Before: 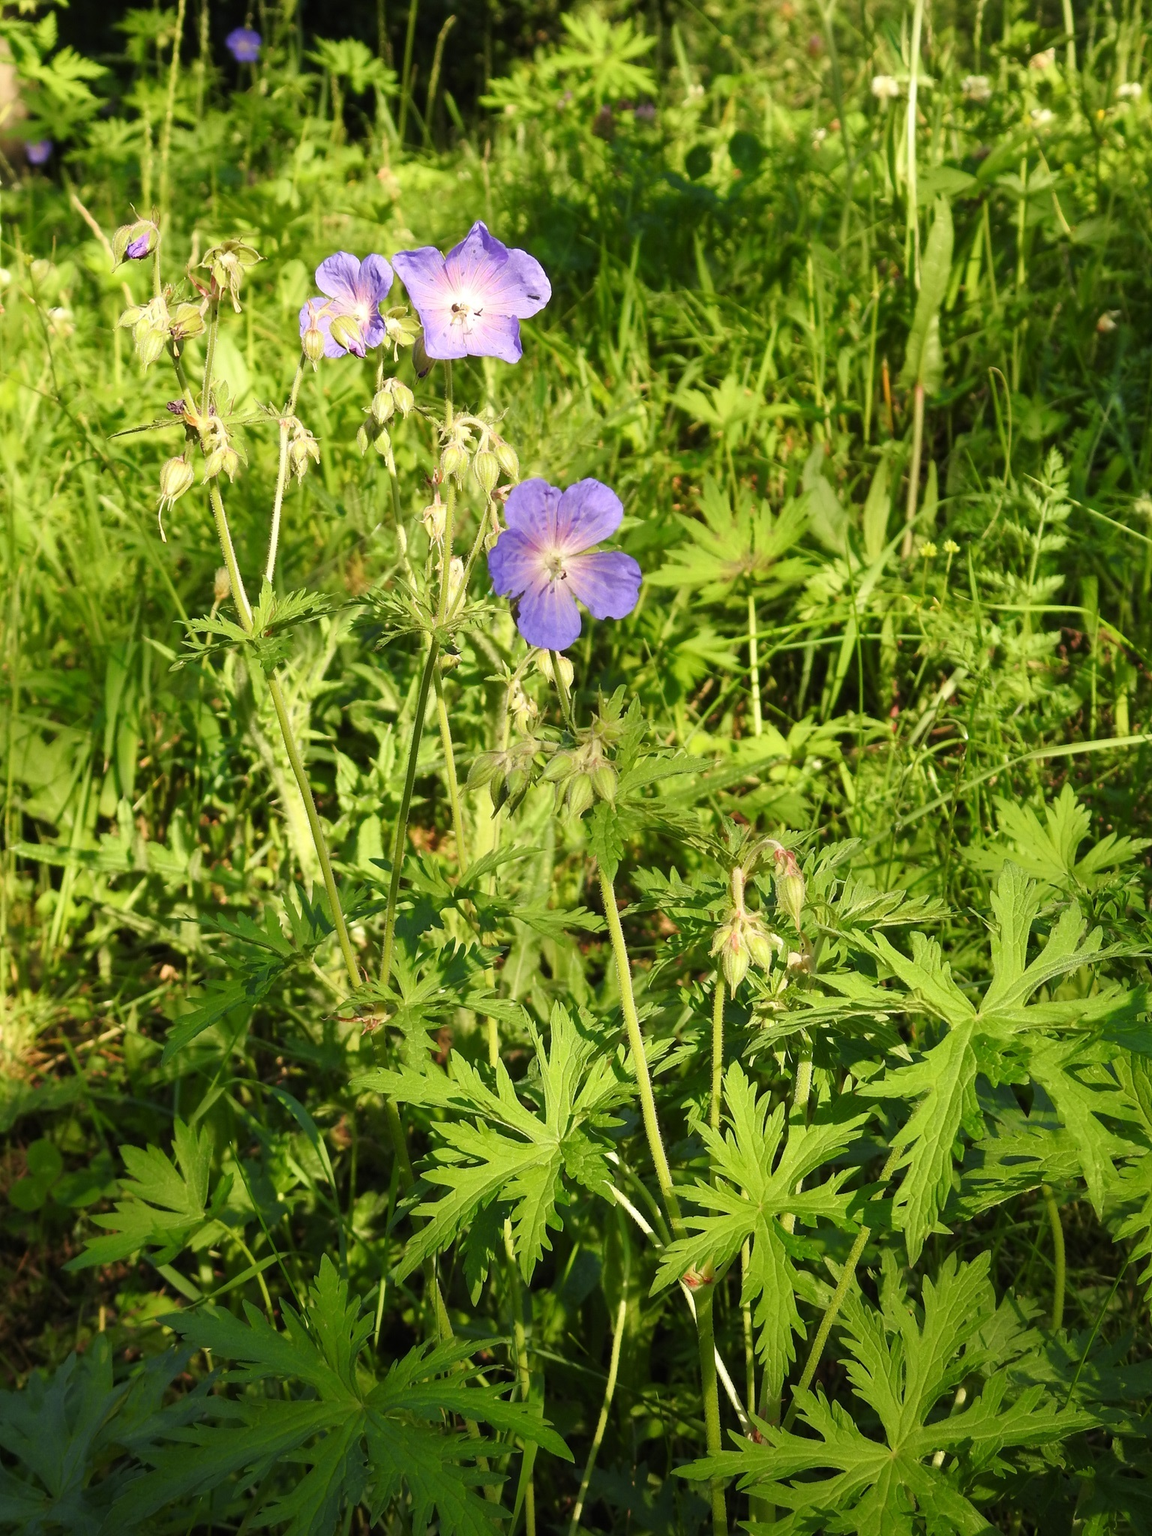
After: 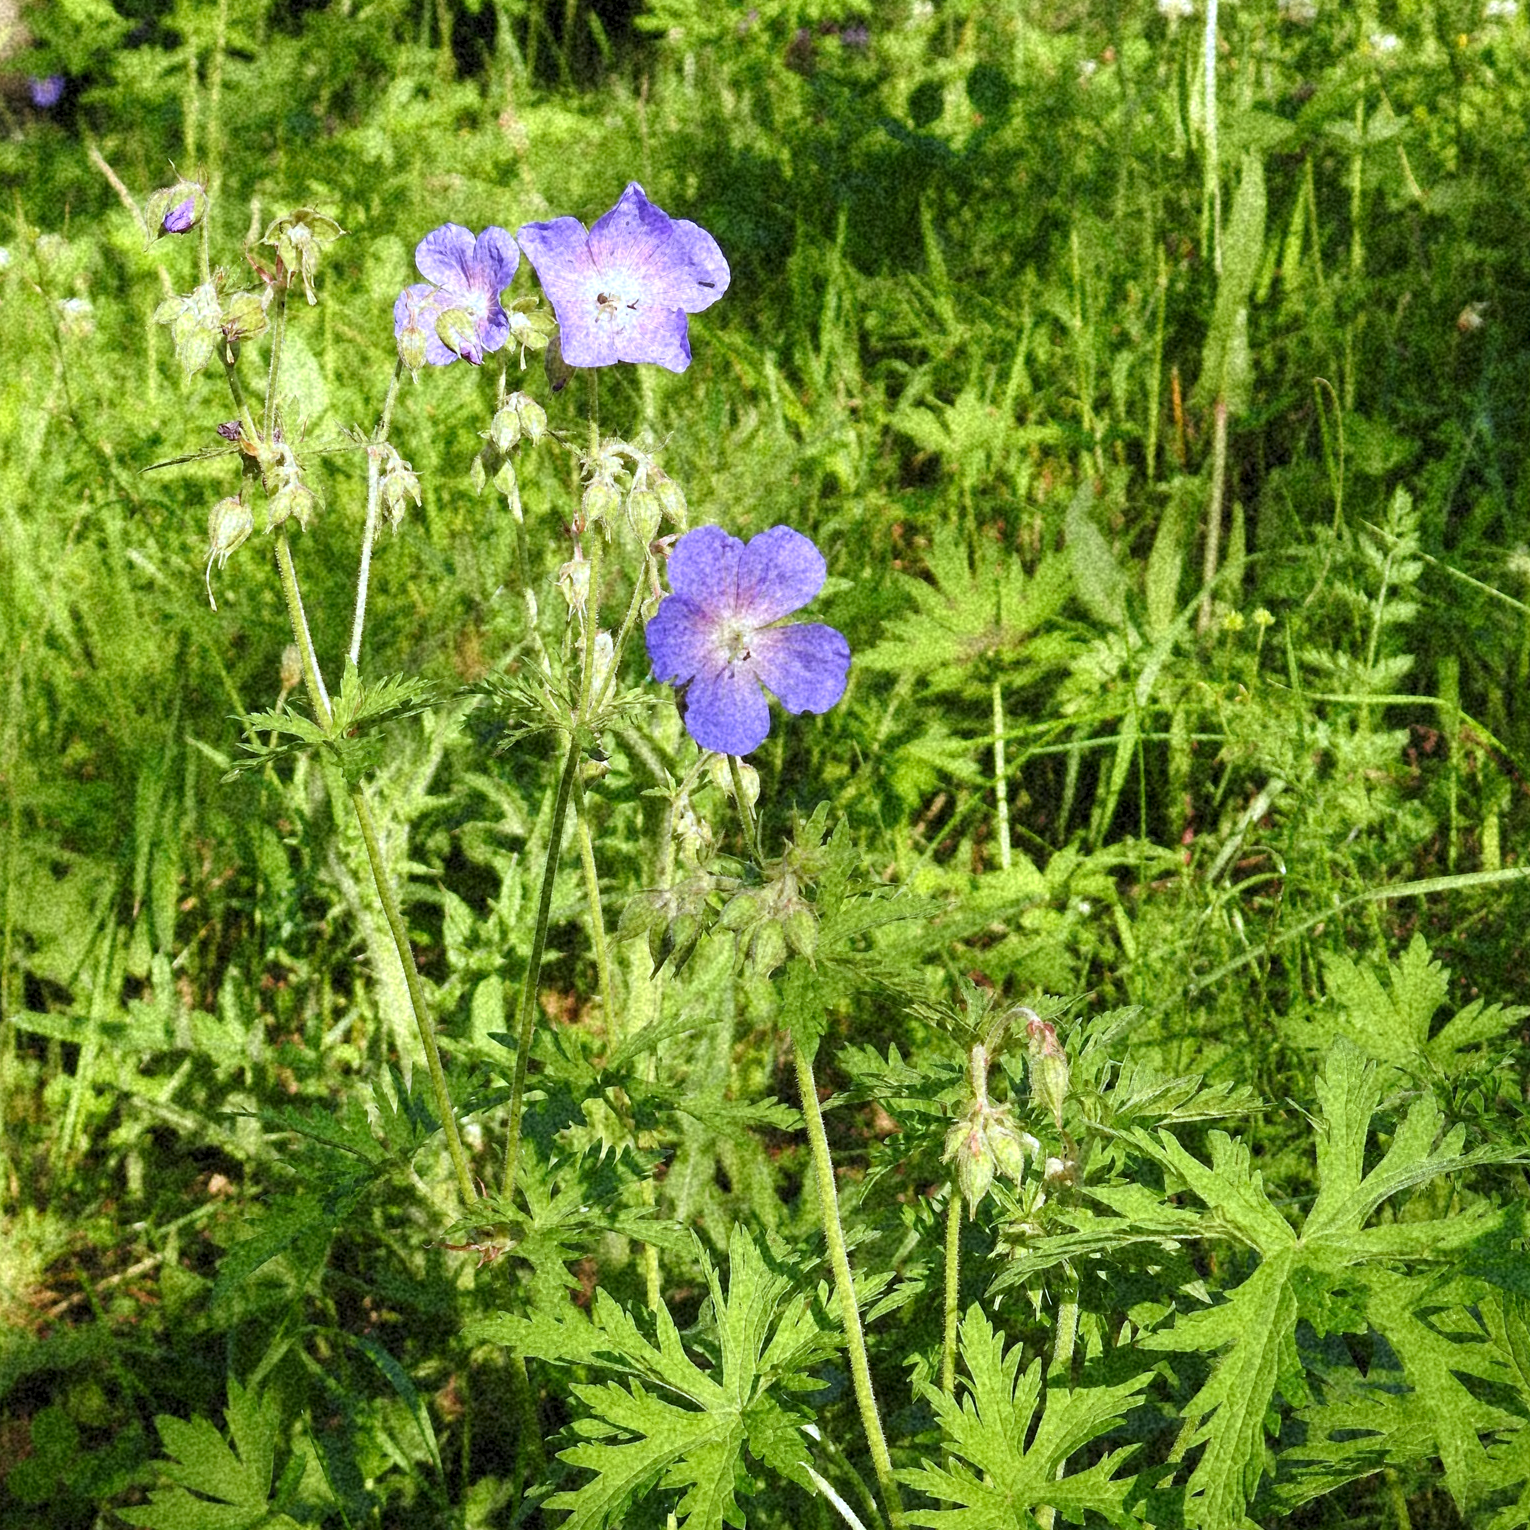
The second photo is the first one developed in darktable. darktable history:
grain: coarseness 46.9 ISO, strength 50.21%, mid-tones bias 0%
crop: left 0.387%, top 5.469%, bottom 19.809%
white balance: red 0.948, green 1.02, blue 1.176
